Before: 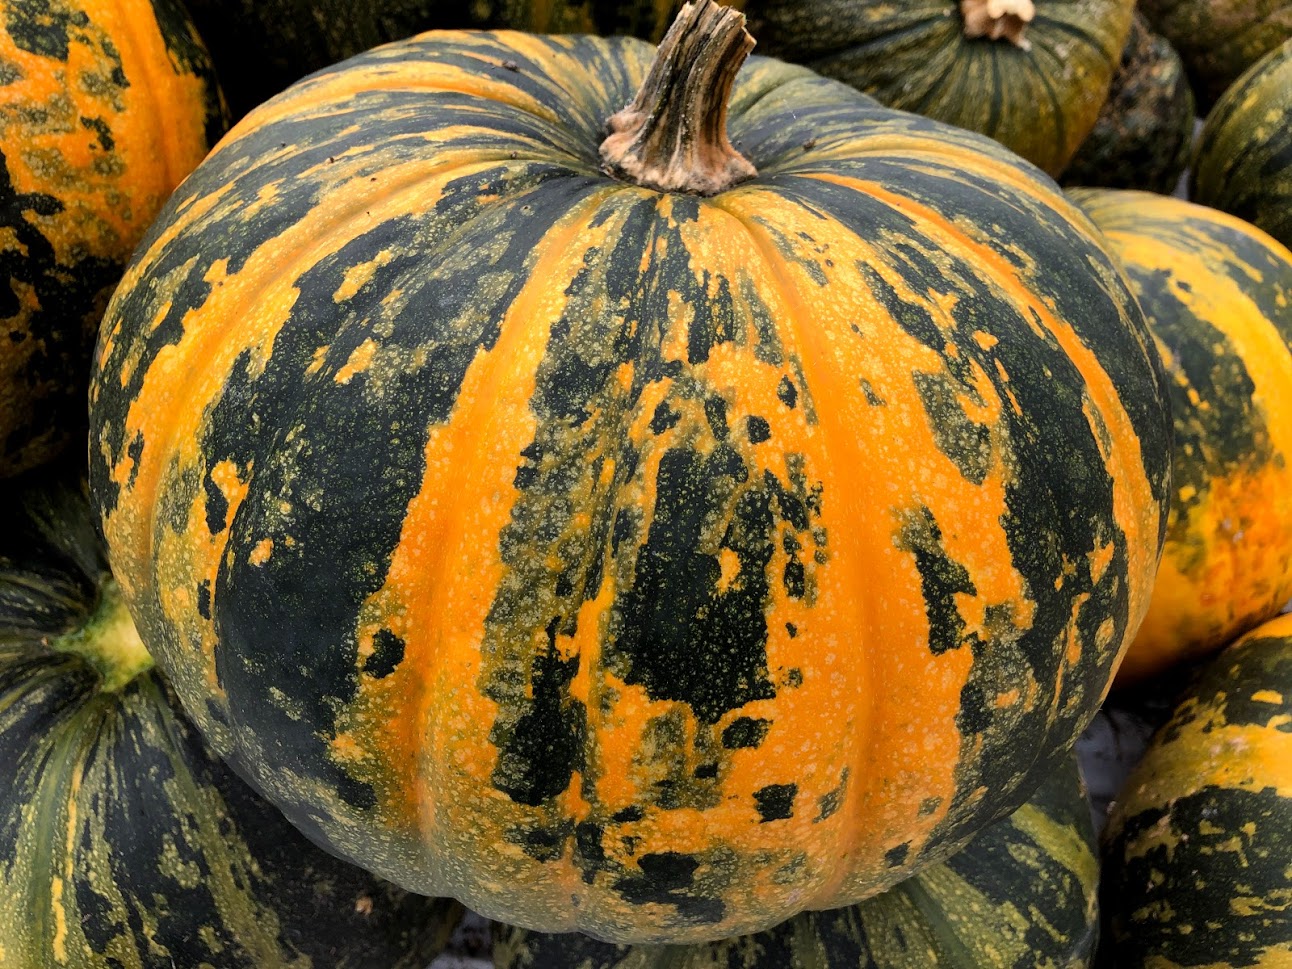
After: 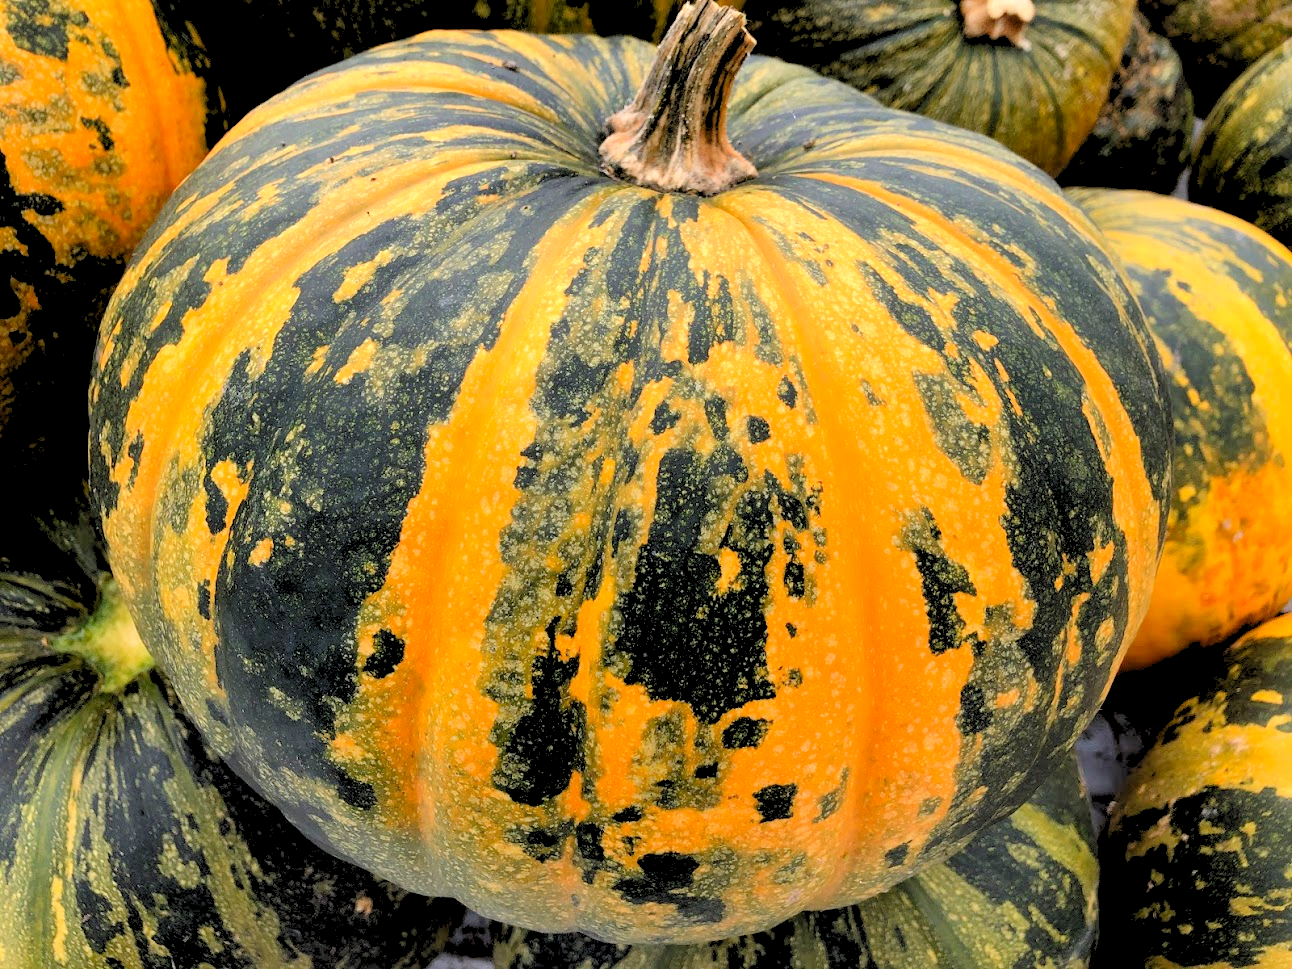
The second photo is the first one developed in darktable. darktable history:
levels: black 0.062%, levels [0.093, 0.434, 0.988]
